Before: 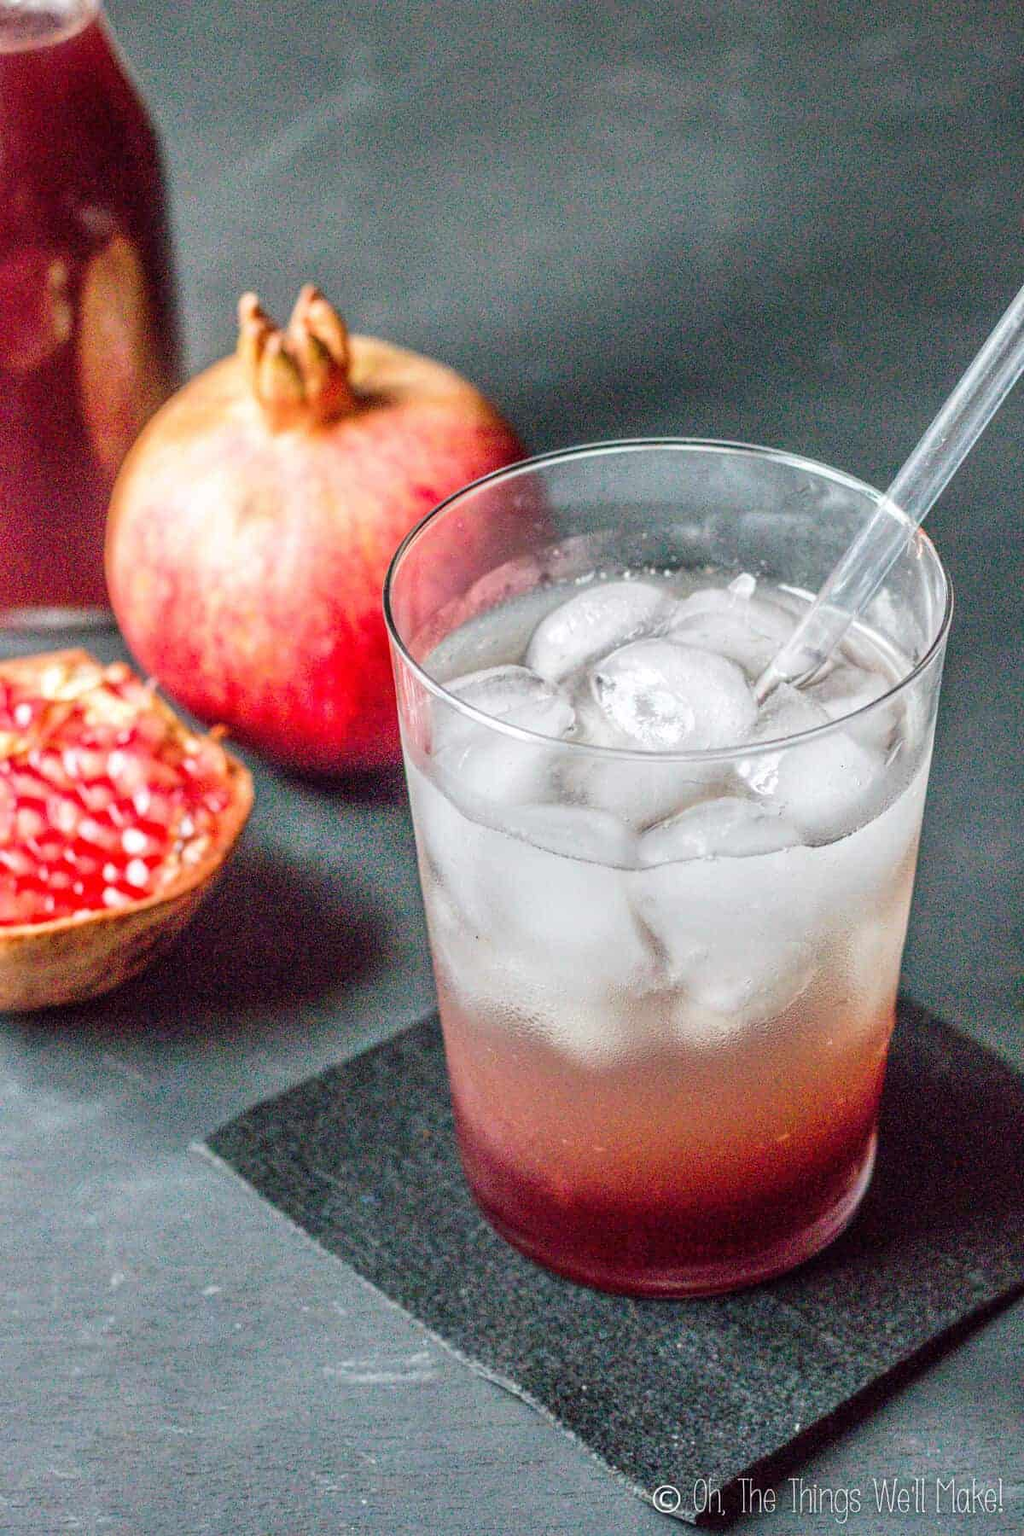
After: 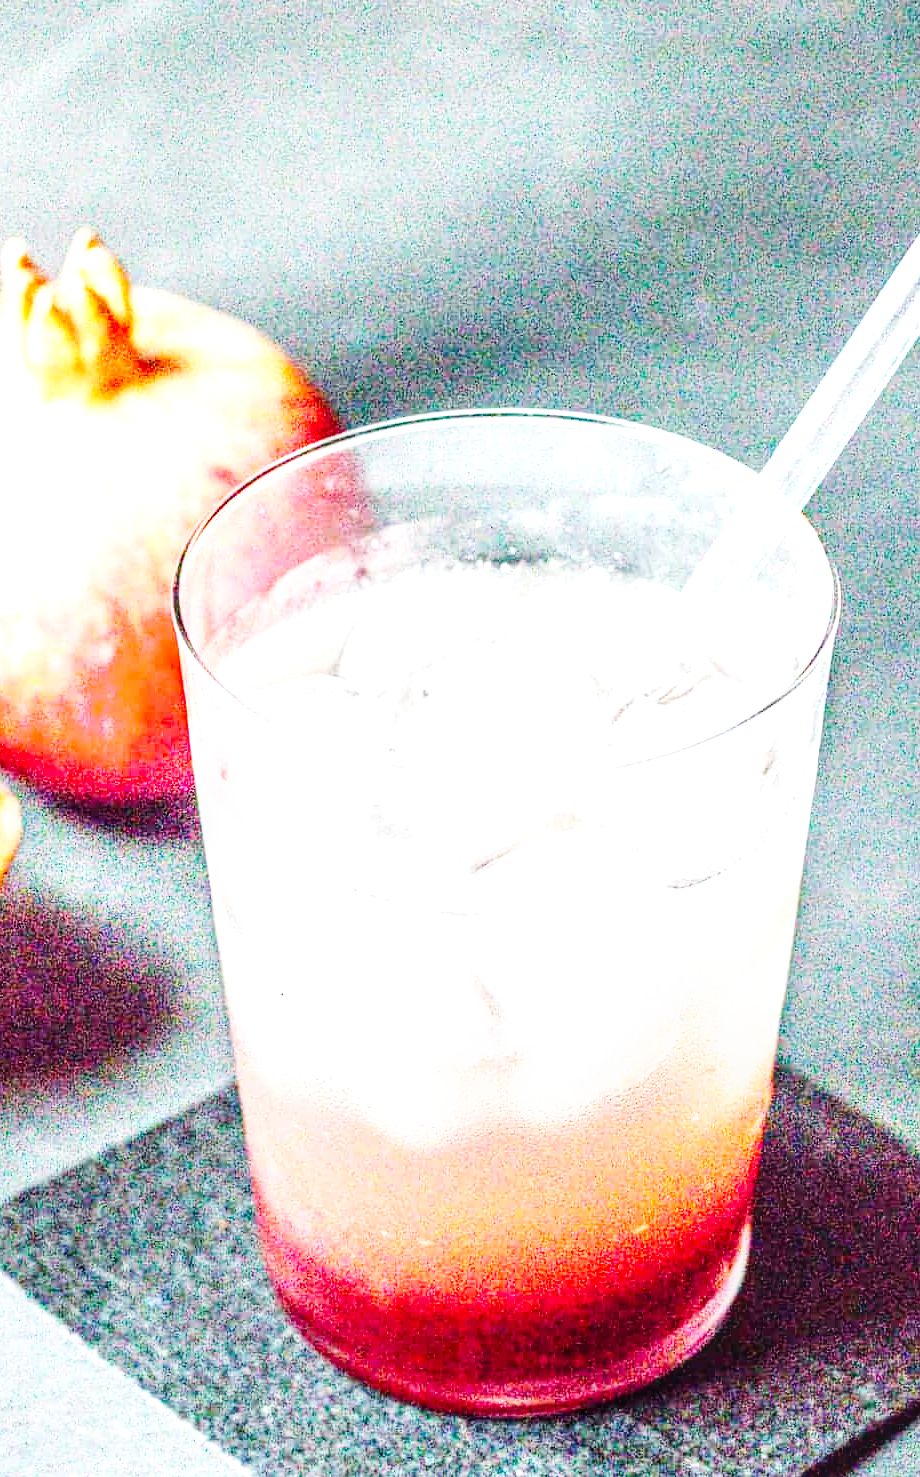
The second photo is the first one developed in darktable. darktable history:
local contrast: detail 117%
haze removal: compatibility mode true, adaptive false
base curve: curves: ch0 [(0, 0.003) (0.001, 0.002) (0.006, 0.004) (0.02, 0.022) (0.048, 0.086) (0.094, 0.234) (0.162, 0.431) (0.258, 0.629) (0.385, 0.8) (0.548, 0.918) (0.751, 0.988) (1, 1)], preserve colors none
crop: left 23.095%, top 5.827%, bottom 11.854%
exposure: exposure 1.223 EV, compensate highlight preservation false
